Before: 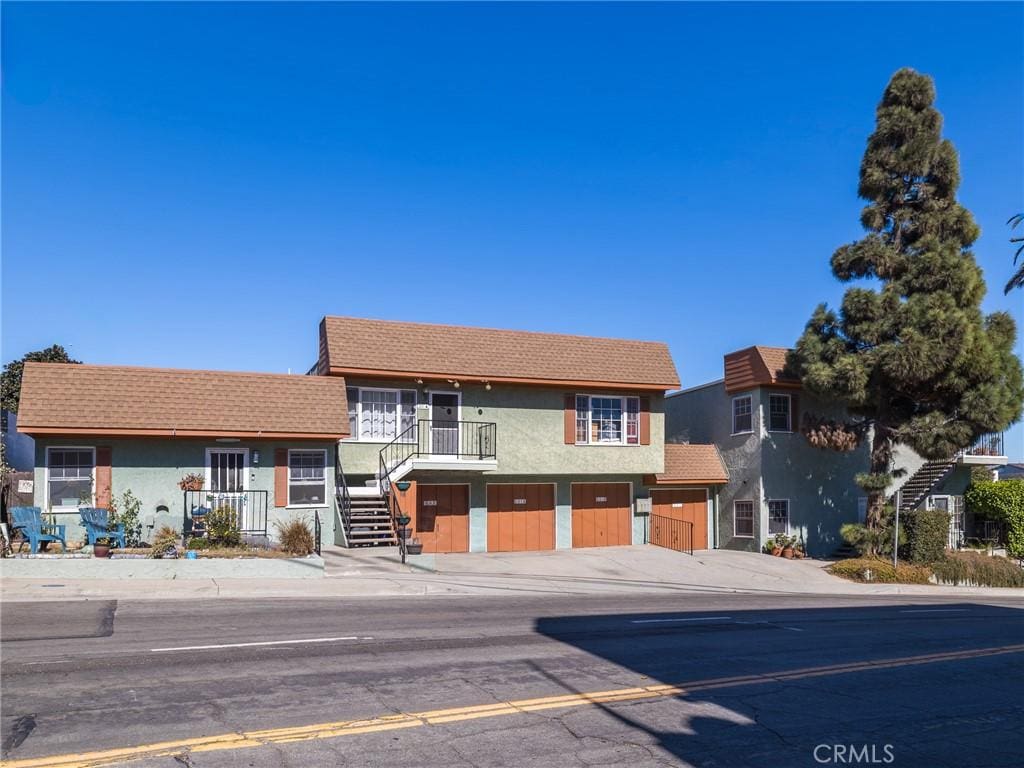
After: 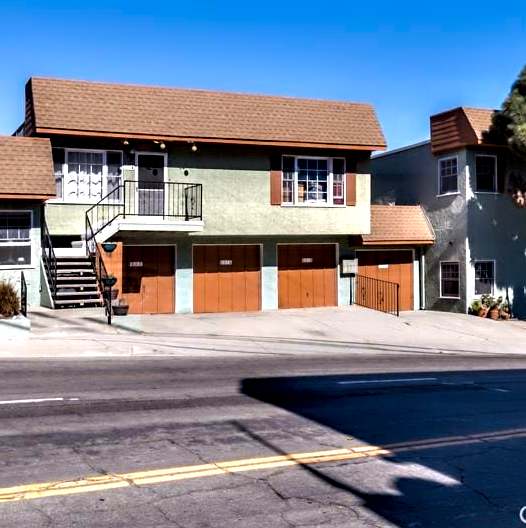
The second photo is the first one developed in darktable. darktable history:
color balance rgb: perceptual saturation grading › global saturation 14.598%, global vibrance 20%
crop and rotate: left 28.751%, top 31.207%, right 19.835%
contrast equalizer: octaves 7, y [[0.783, 0.666, 0.575, 0.77, 0.556, 0.501], [0.5 ×6], [0.5 ×6], [0, 0.02, 0.272, 0.399, 0.062, 0], [0 ×6]]
